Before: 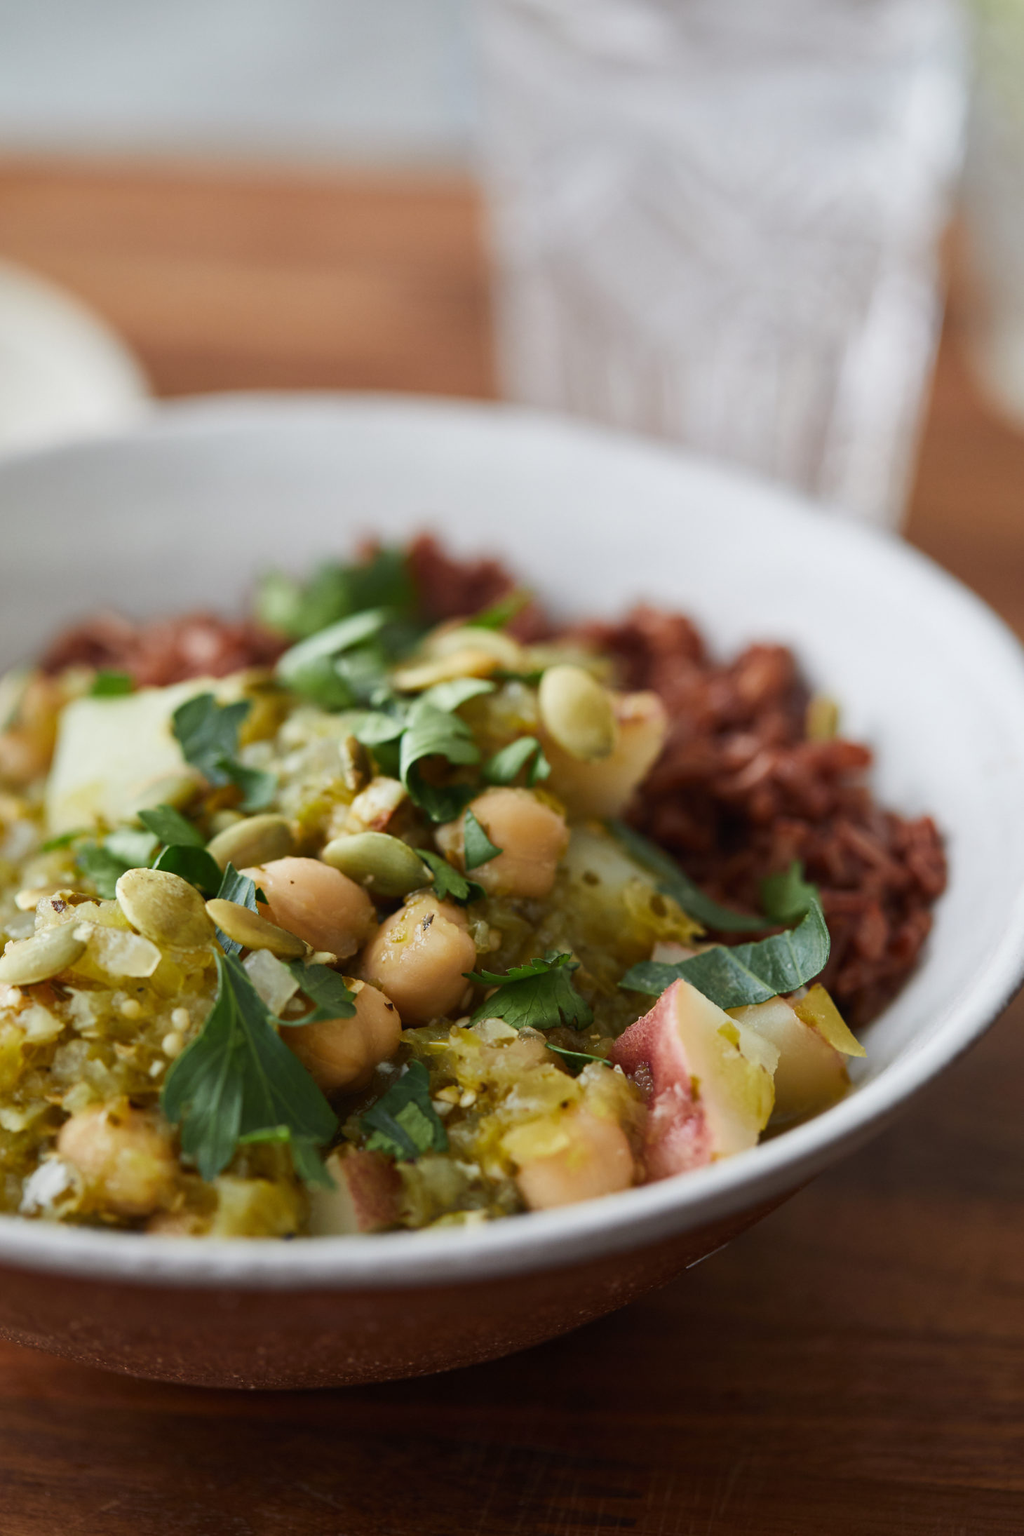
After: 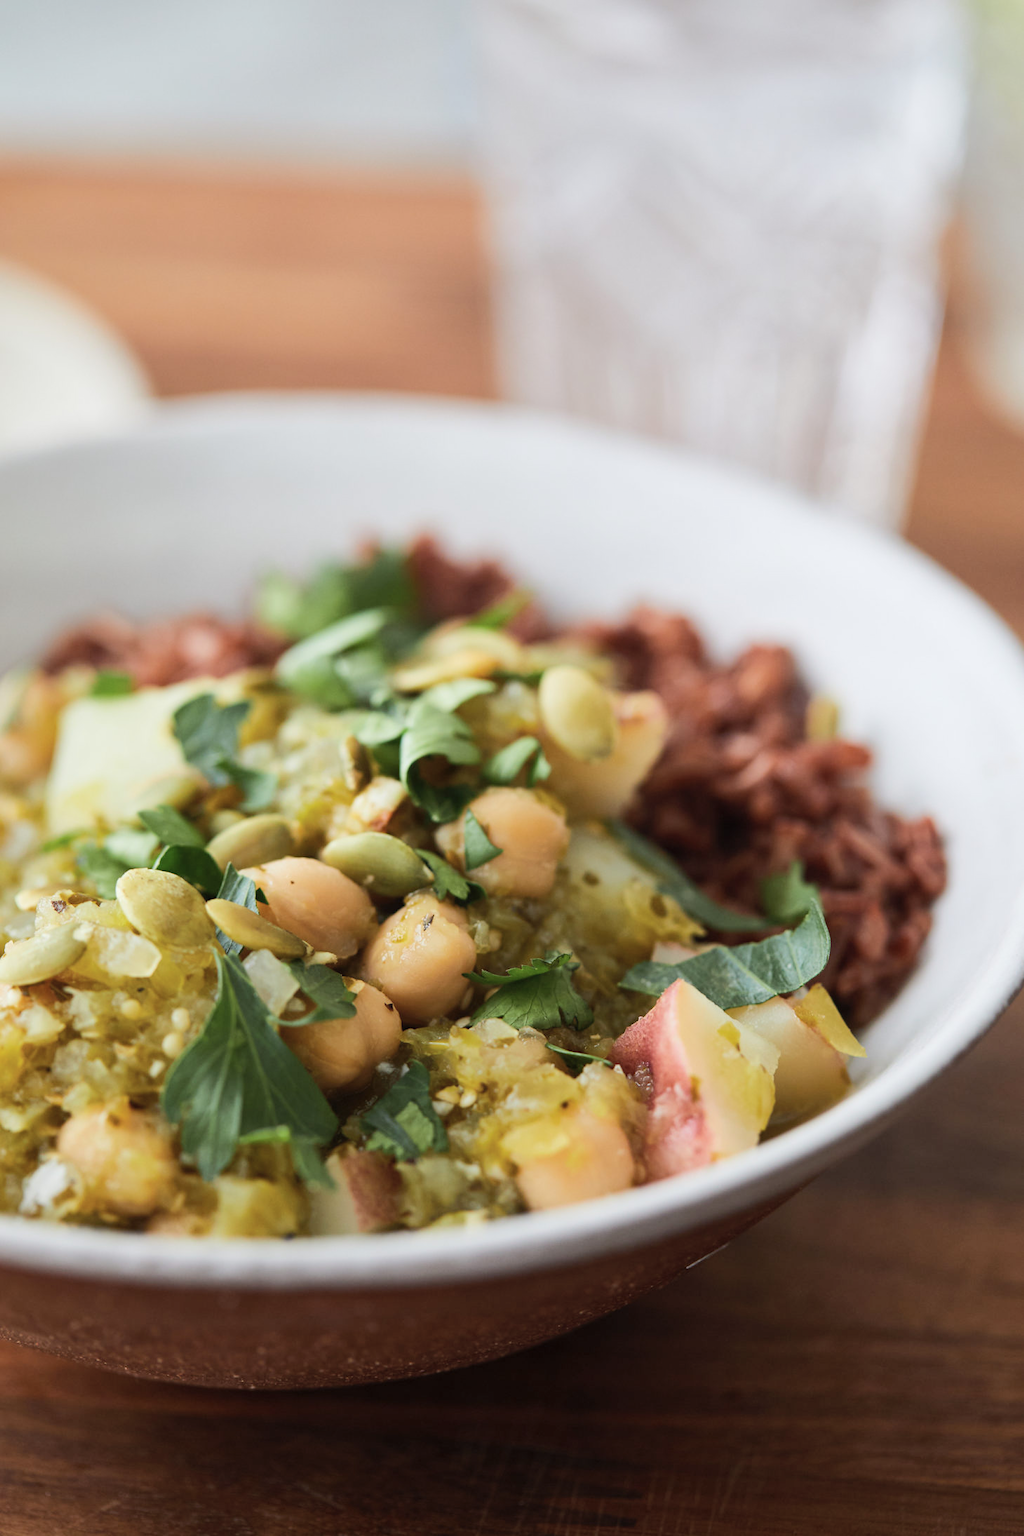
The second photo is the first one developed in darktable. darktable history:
tone curve: curves: ch0 [(0, 0) (0.003, 0.004) (0.011, 0.015) (0.025, 0.033) (0.044, 0.059) (0.069, 0.092) (0.1, 0.132) (0.136, 0.18) (0.177, 0.235) (0.224, 0.297) (0.277, 0.366) (0.335, 0.44) (0.399, 0.52) (0.468, 0.594) (0.543, 0.661) (0.623, 0.727) (0.709, 0.79) (0.801, 0.86) (0.898, 0.928) (1, 1)], color space Lab, independent channels, preserve colors none
